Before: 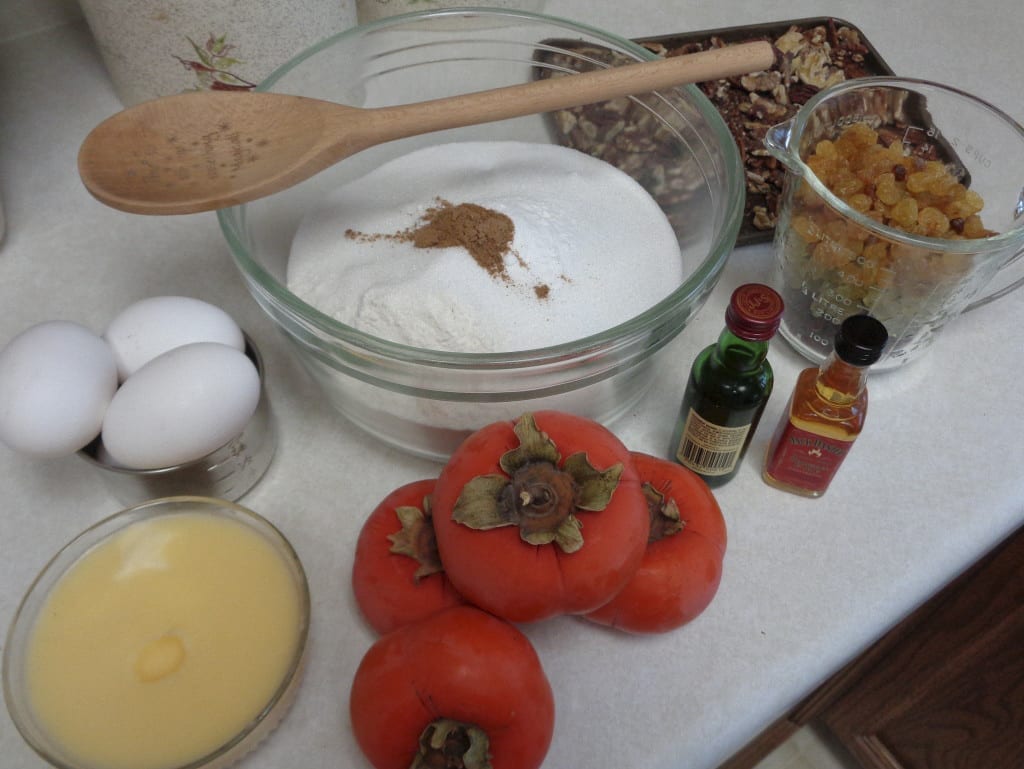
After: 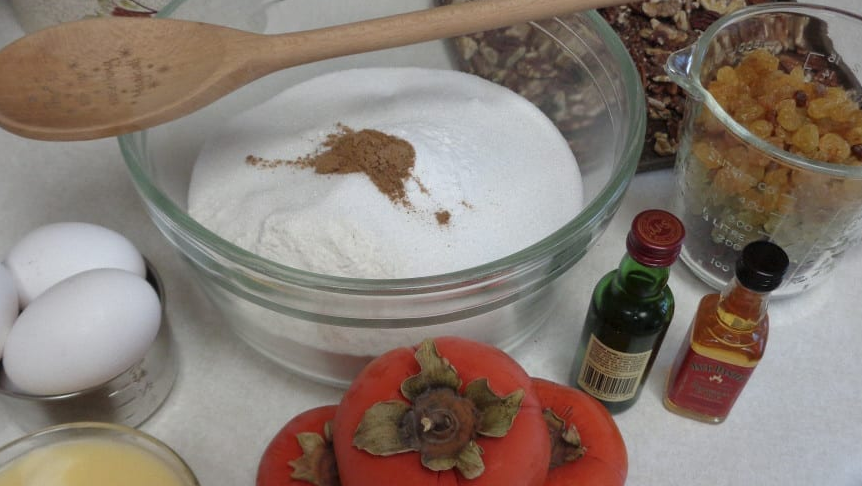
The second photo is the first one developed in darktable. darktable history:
crop and rotate: left 9.675%, top 9.632%, right 6.132%, bottom 27.094%
